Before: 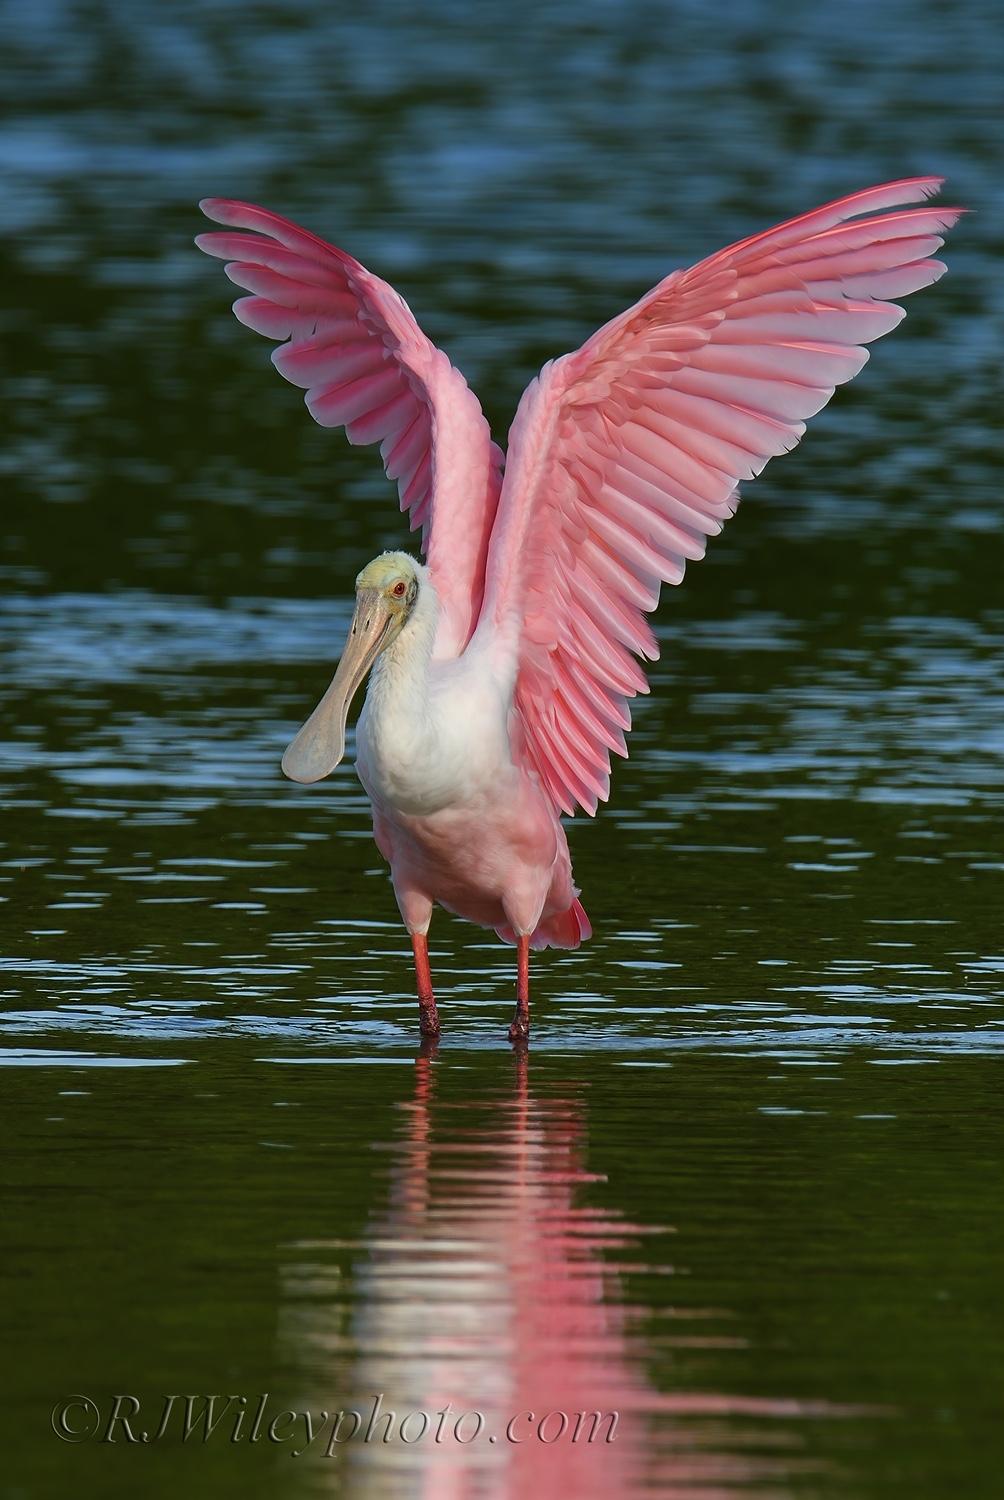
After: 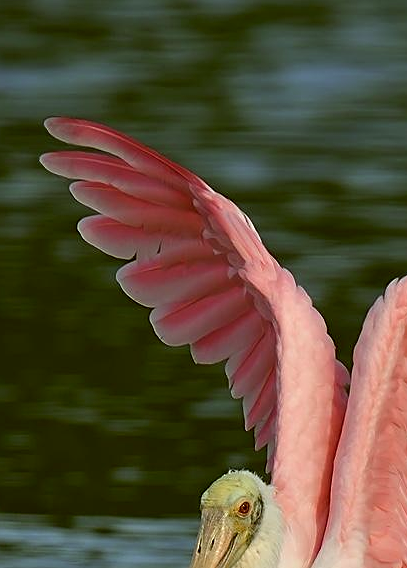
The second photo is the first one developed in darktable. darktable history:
color correction: highlights a* -1.43, highlights b* 10.12, shadows a* 0.395, shadows b* 19.35
crop: left 15.452%, top 5.459%, right 43.956%, bottom 56.62%
sharpen: on, module defaults
